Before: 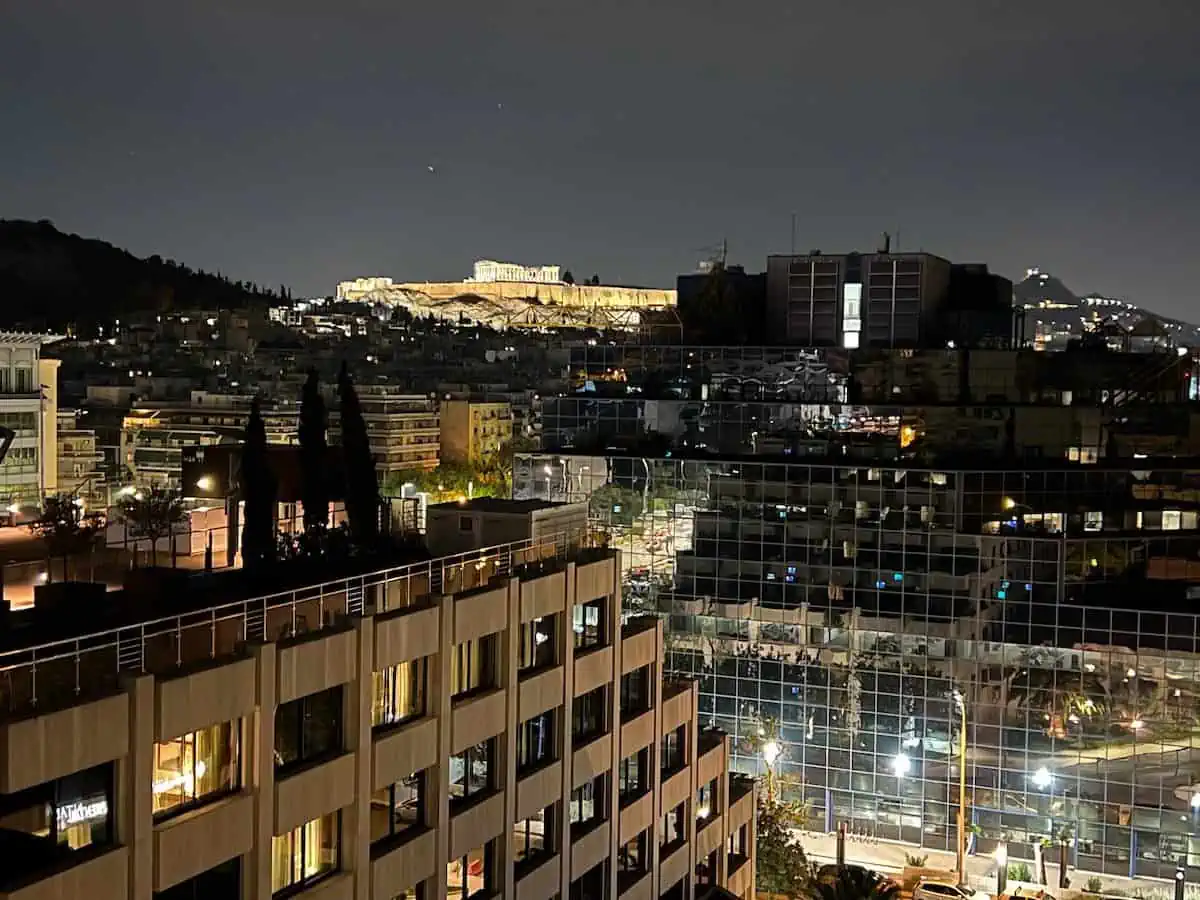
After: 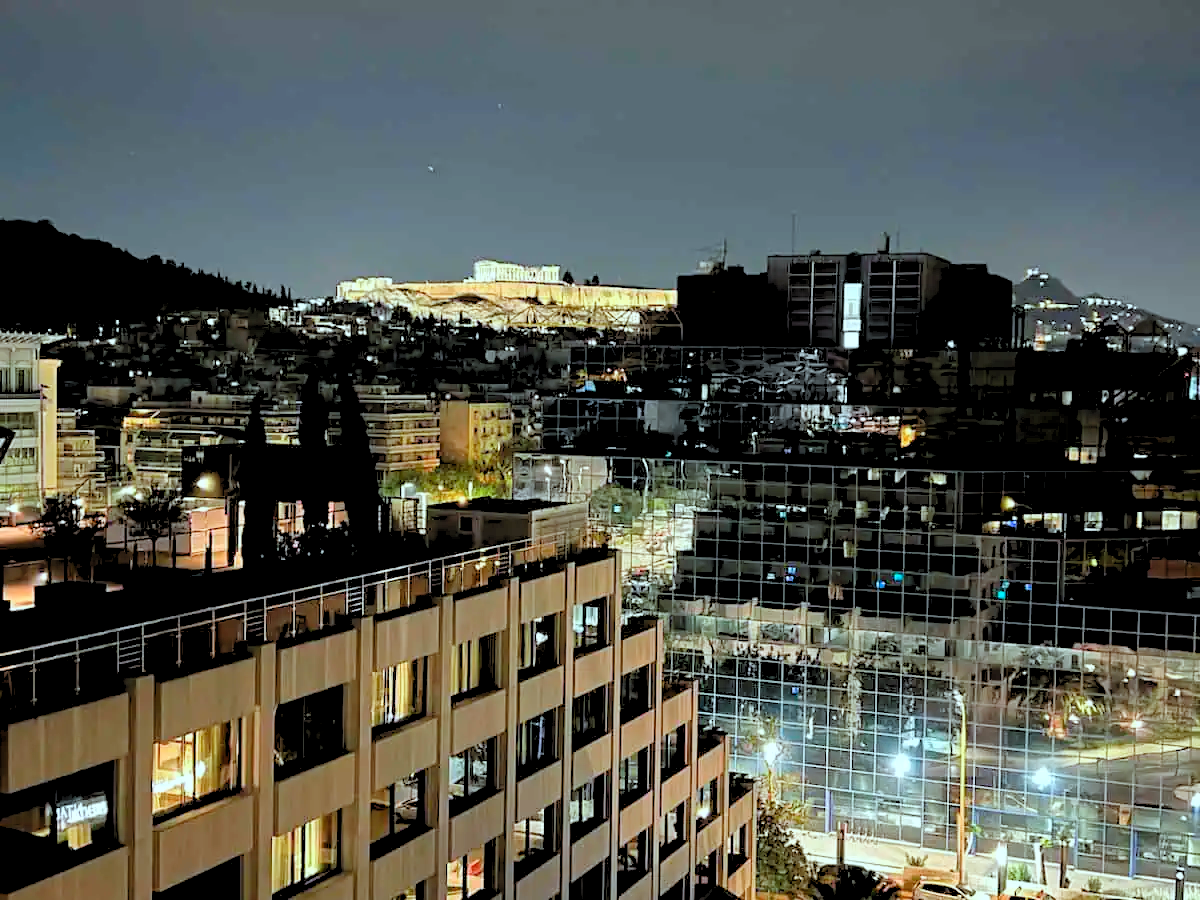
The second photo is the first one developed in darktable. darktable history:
levels: white 99.89%, levels [0.093, 0.434, 0.988]
color correction: highlights a* -10.03, highlights b* -10.13
